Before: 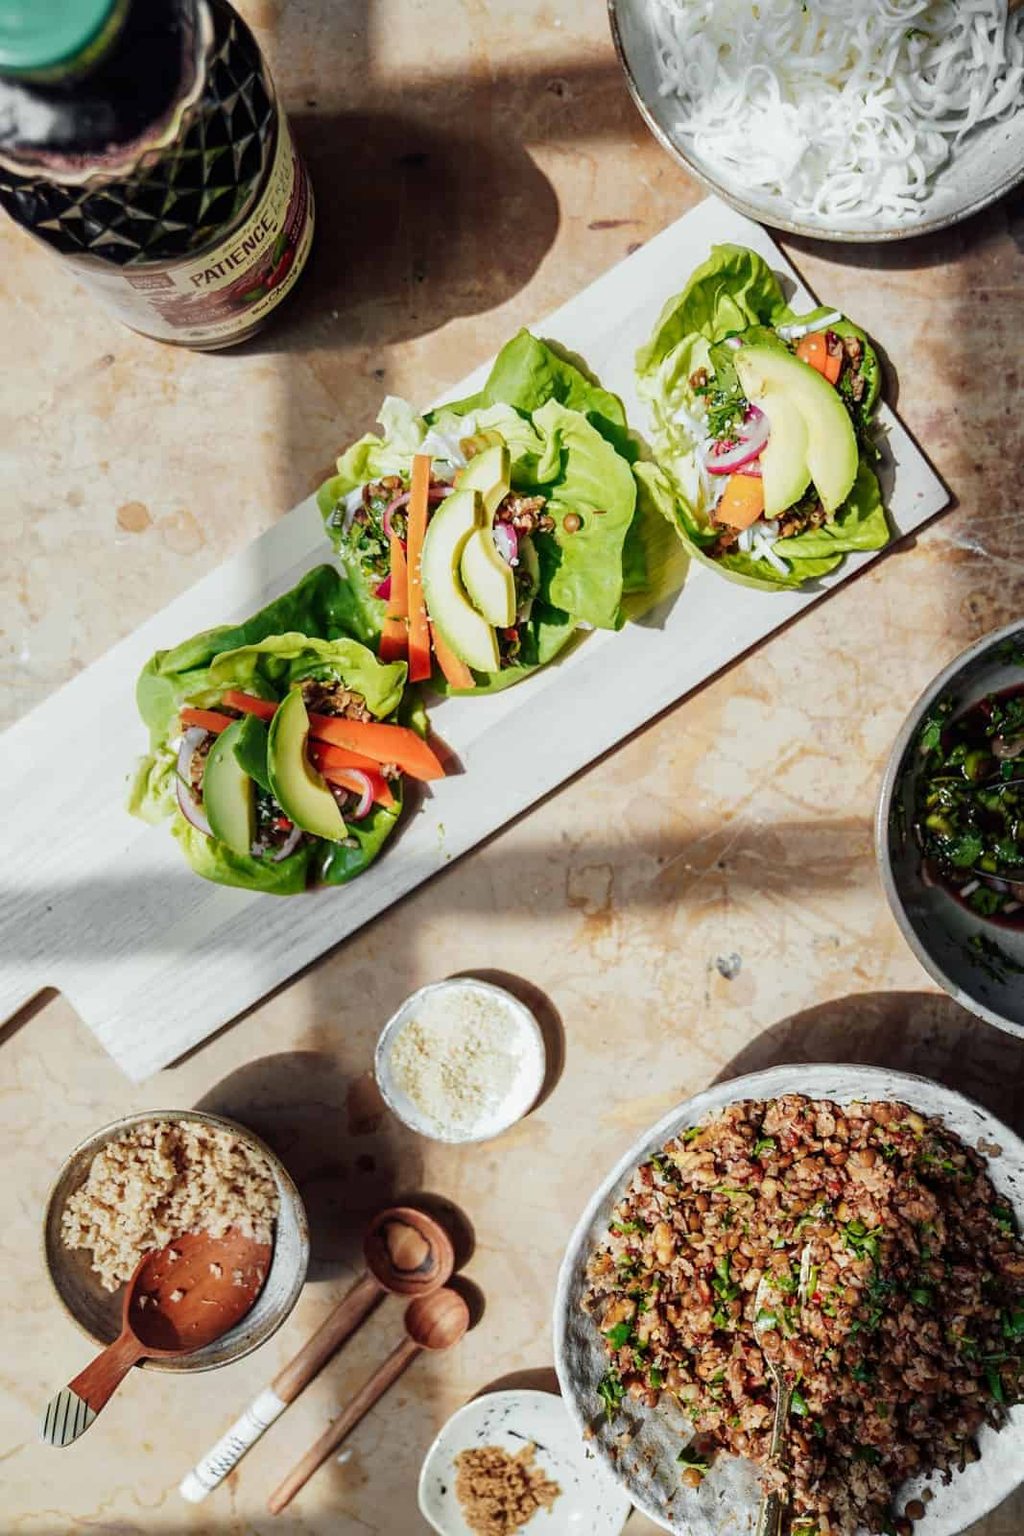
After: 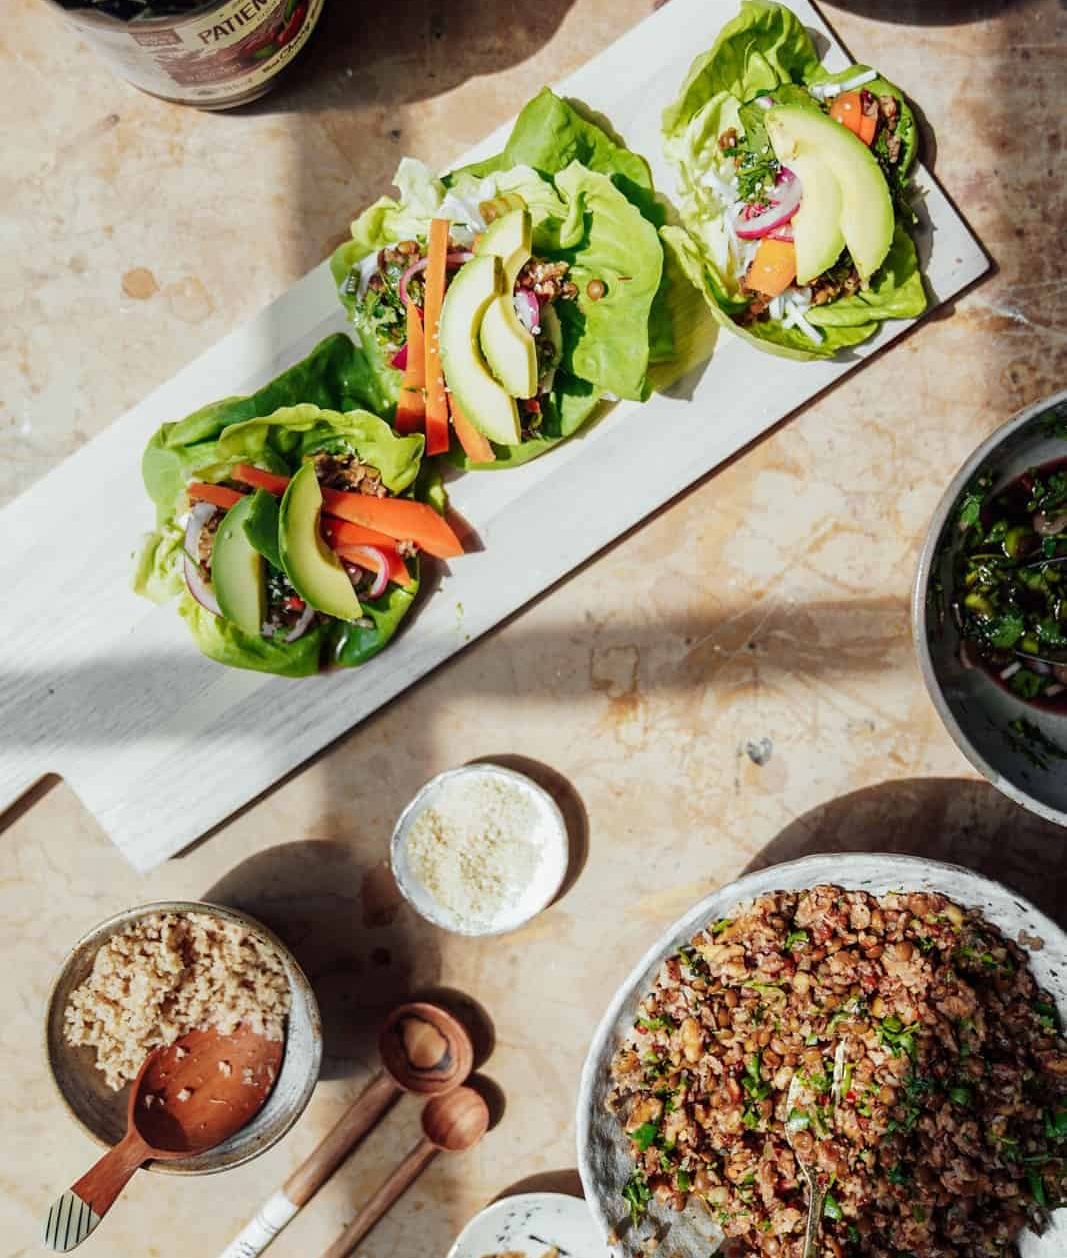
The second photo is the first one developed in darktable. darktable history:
crop and rotate: top 15.993%, bottom 5.369%
